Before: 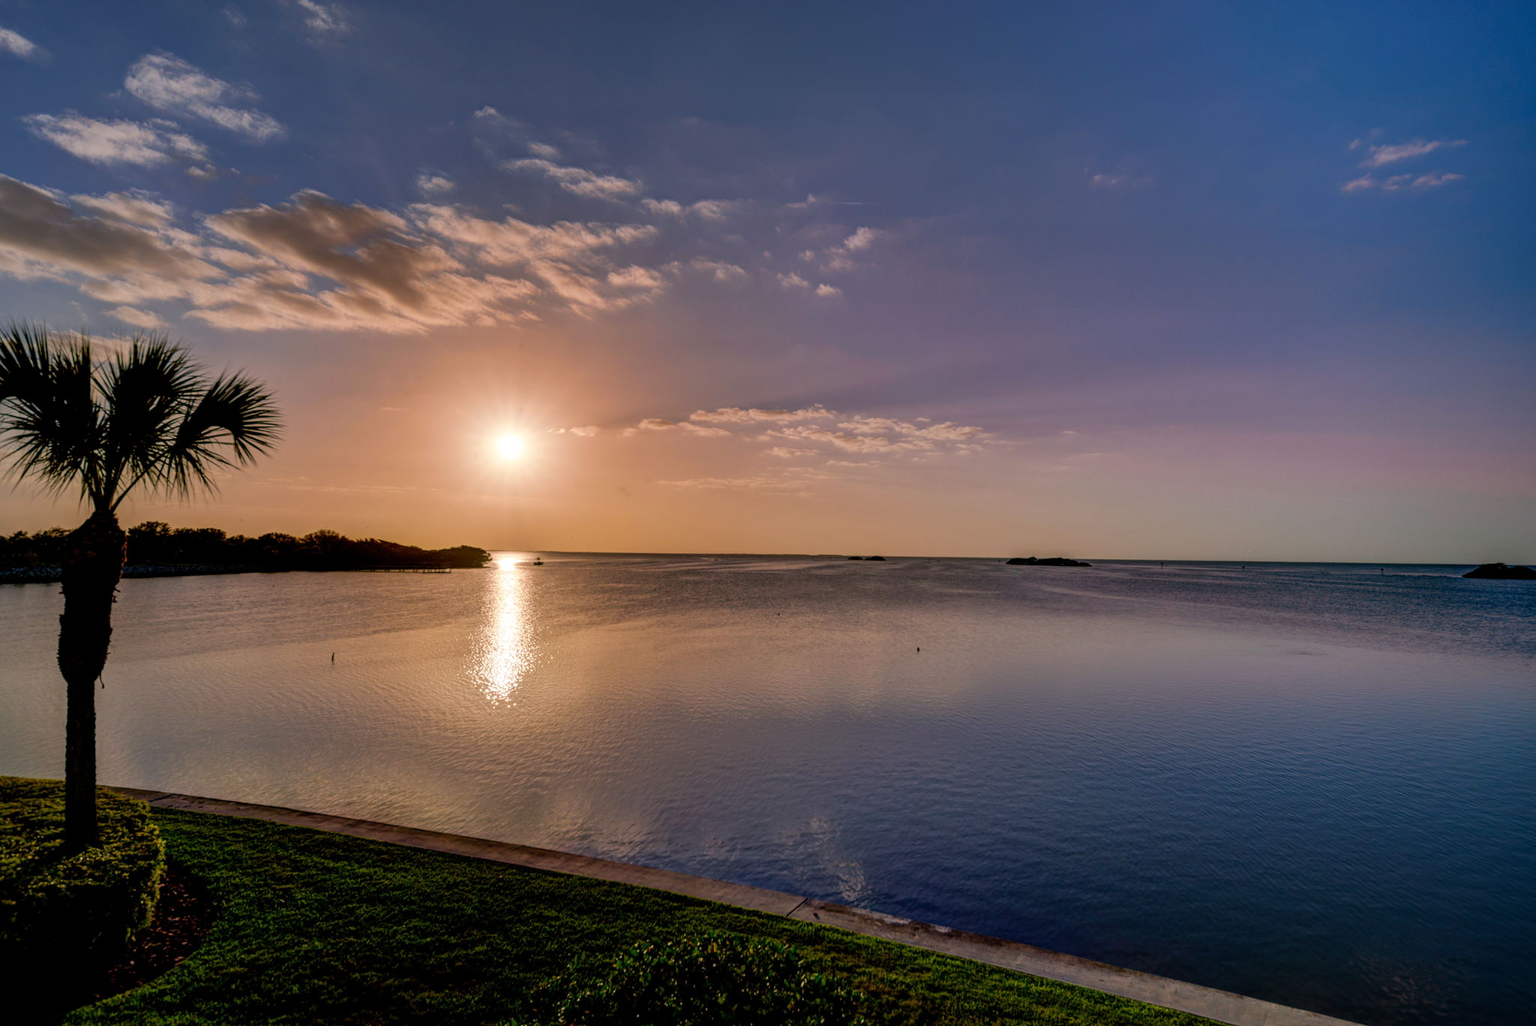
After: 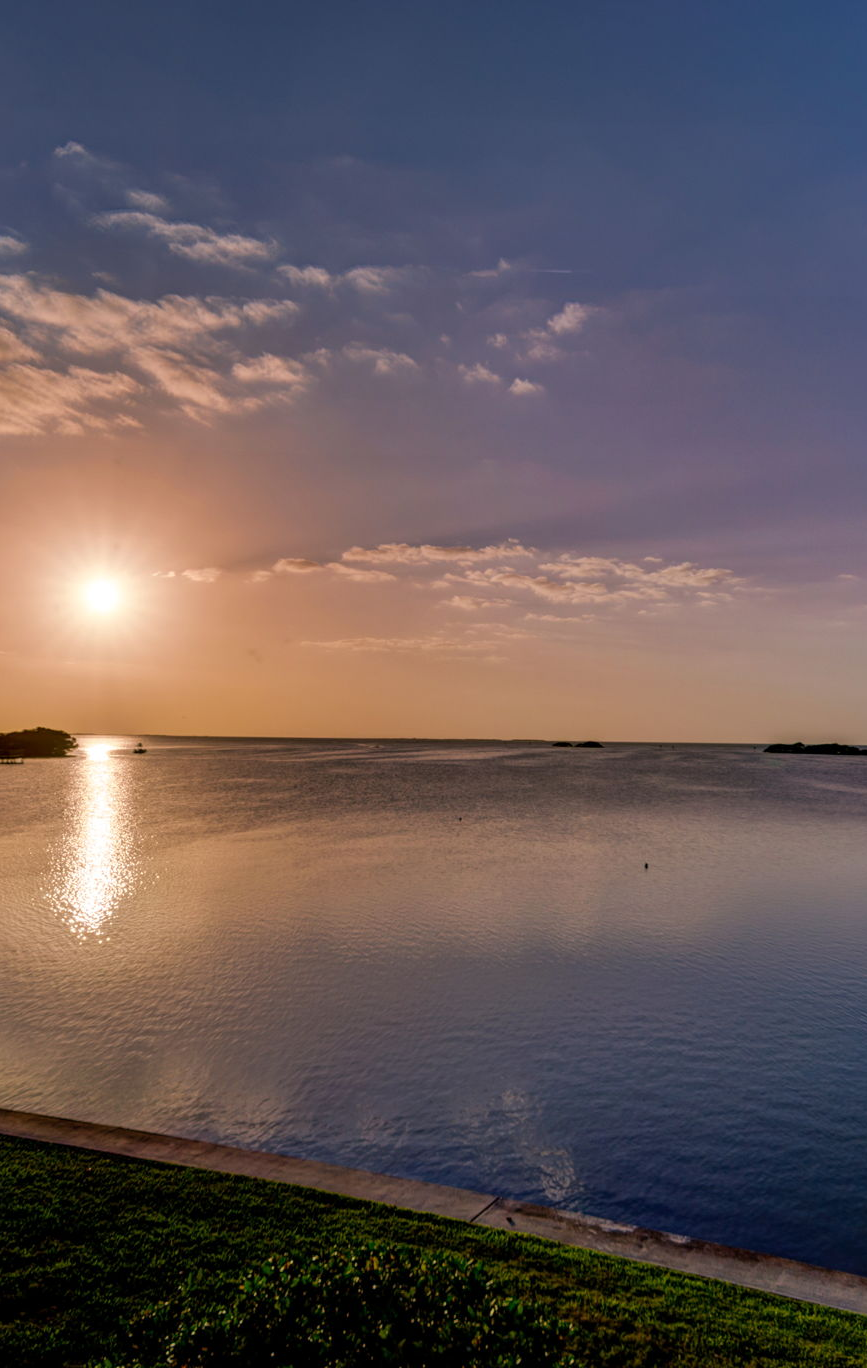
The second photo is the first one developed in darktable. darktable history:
color correction: highlights a* -0.093, highlights b* 0.116
crop: left 28.229%, right 29.423%
